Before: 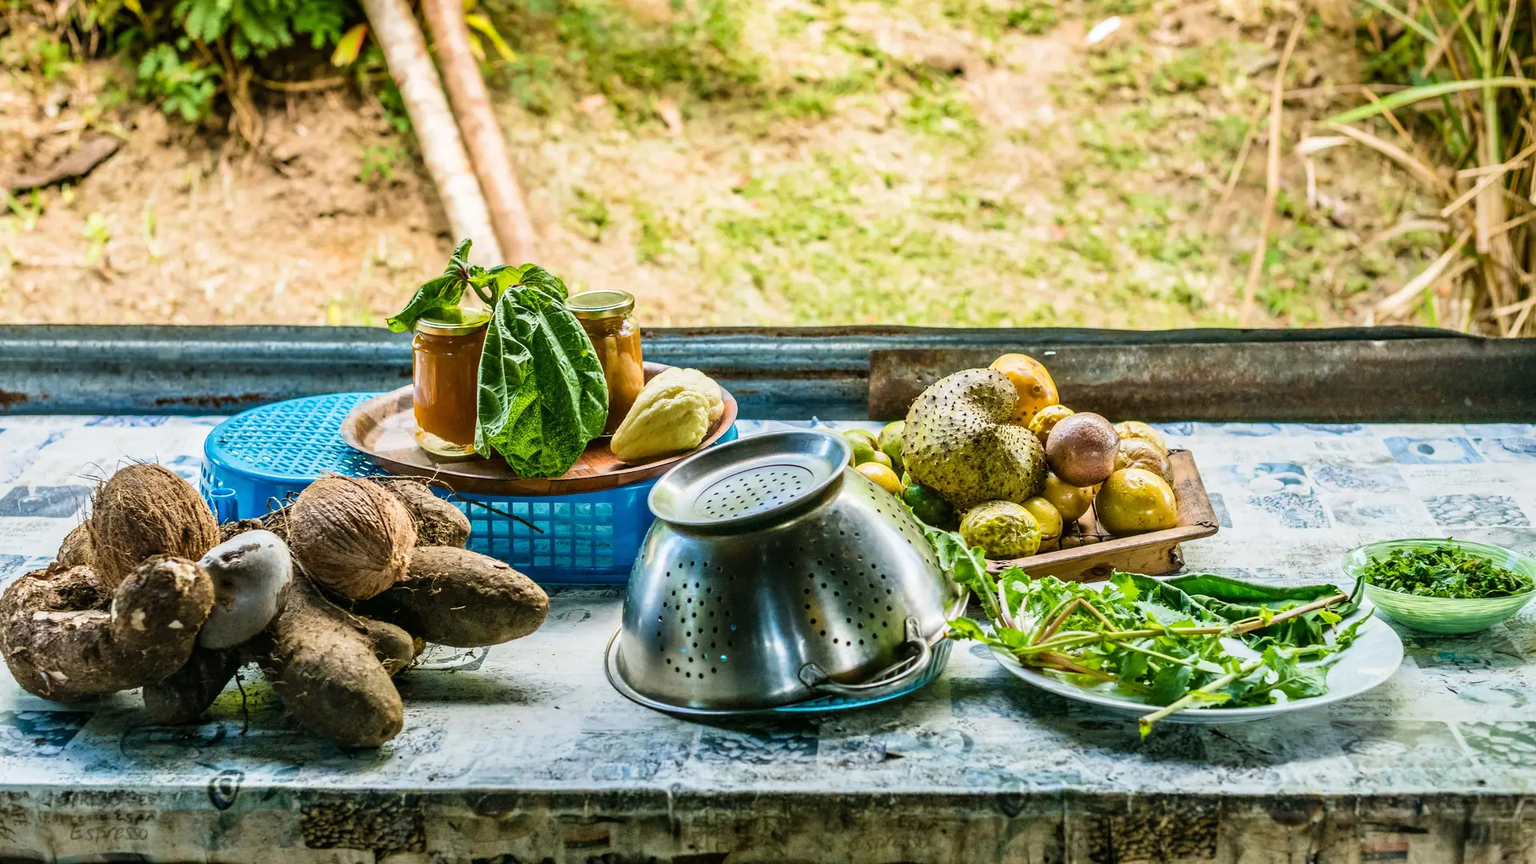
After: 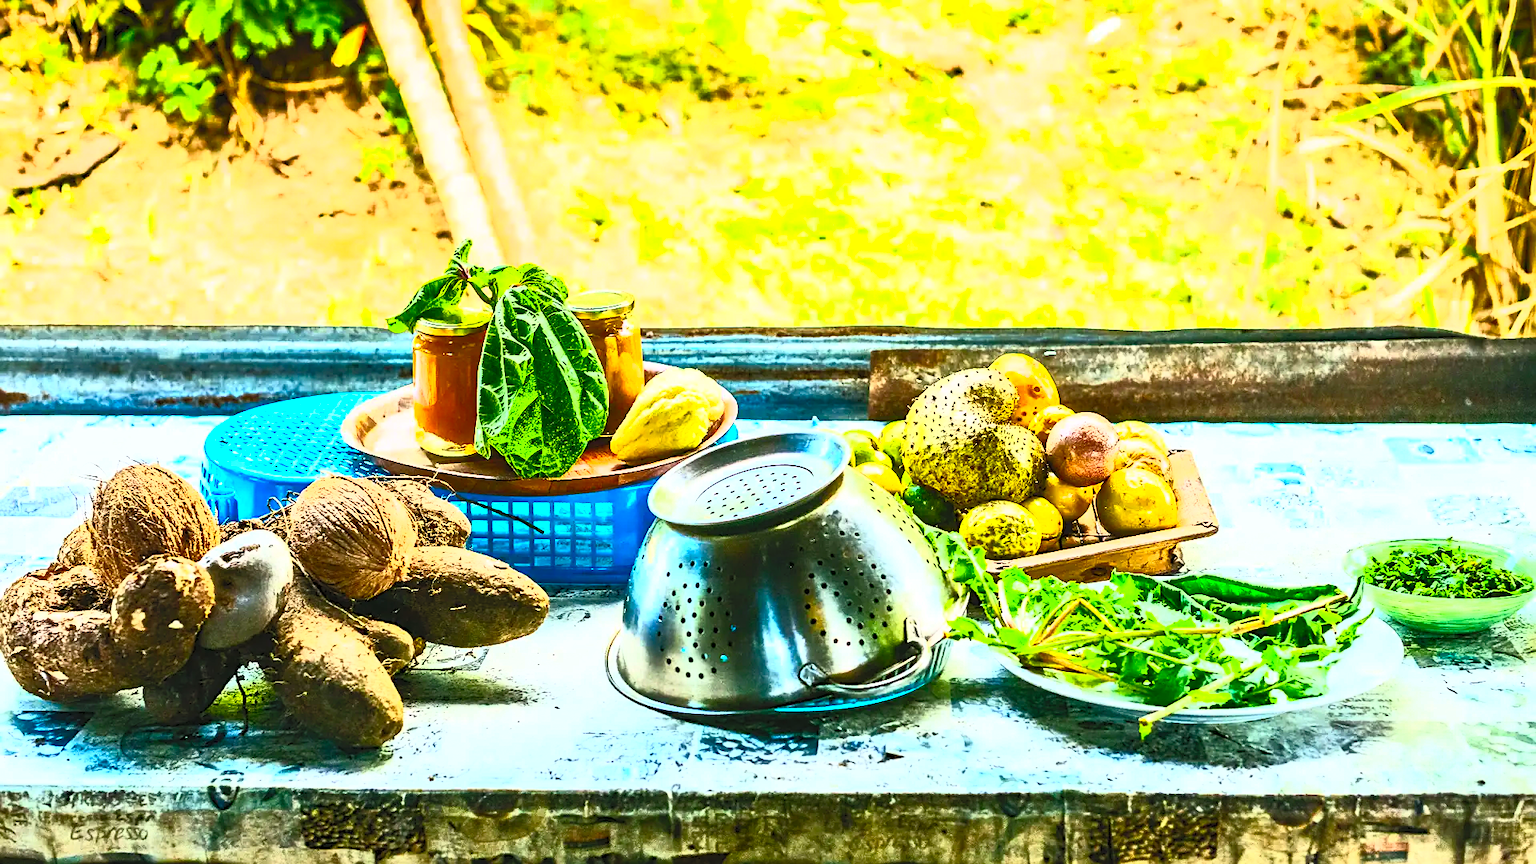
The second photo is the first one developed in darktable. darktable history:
contrast brightness saturation: contrast 0.989, brightness 0.99, saturation 0.983
sharpen: on, module defaults
